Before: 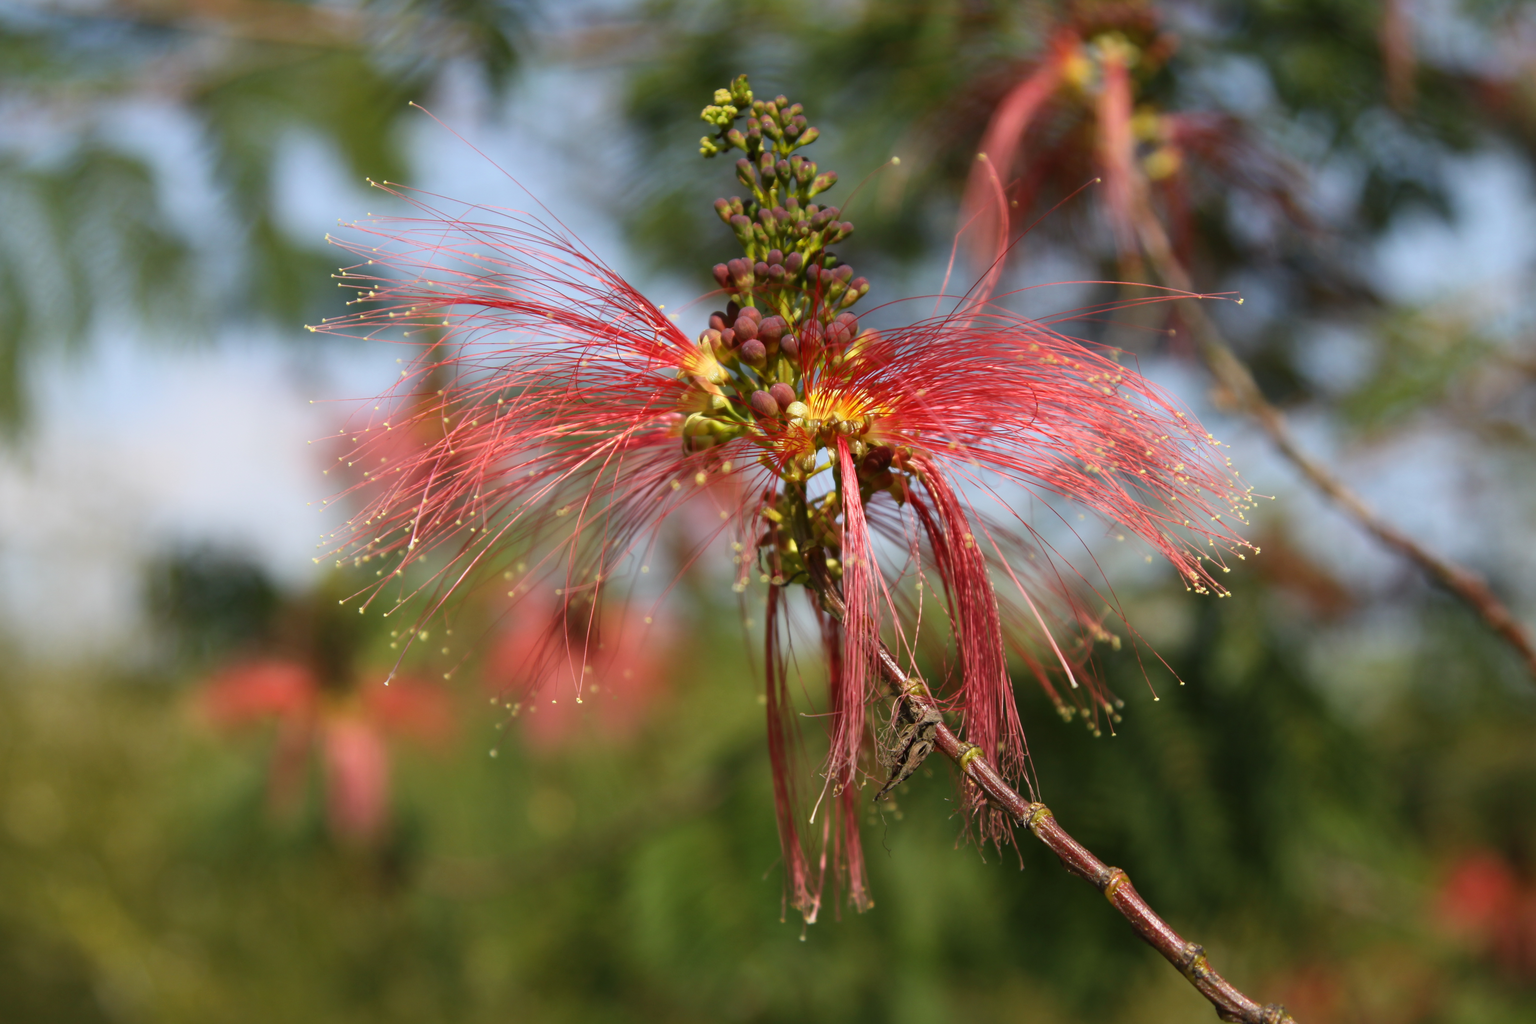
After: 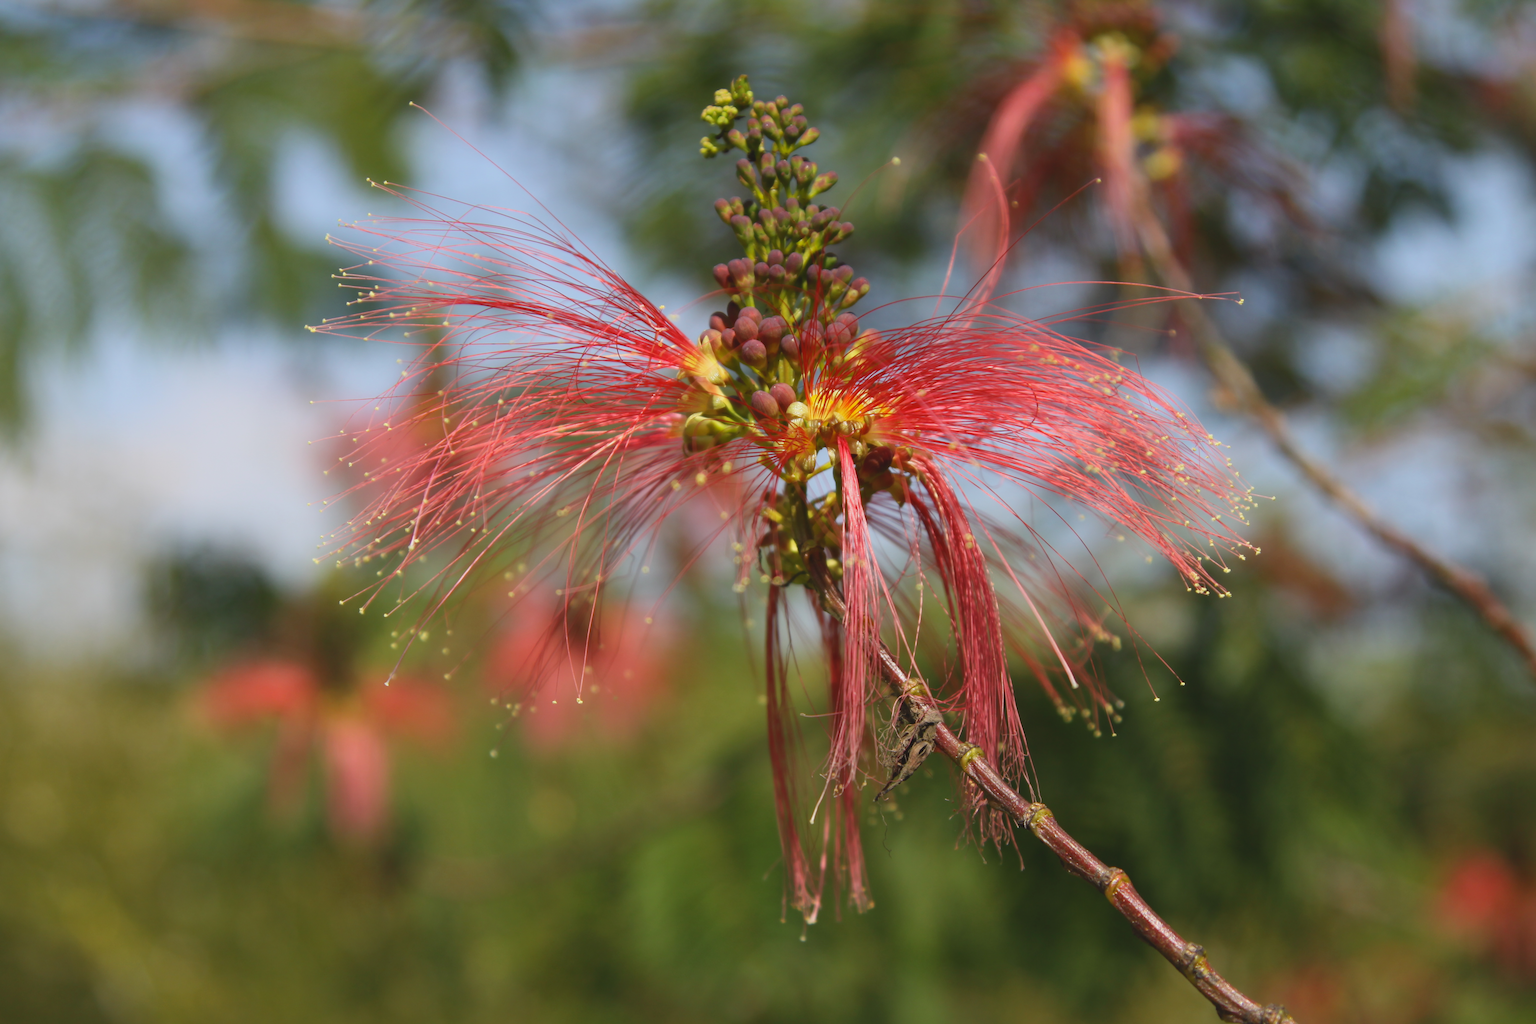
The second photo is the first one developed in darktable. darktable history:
contrast brightness saturation: contrast -0.129
